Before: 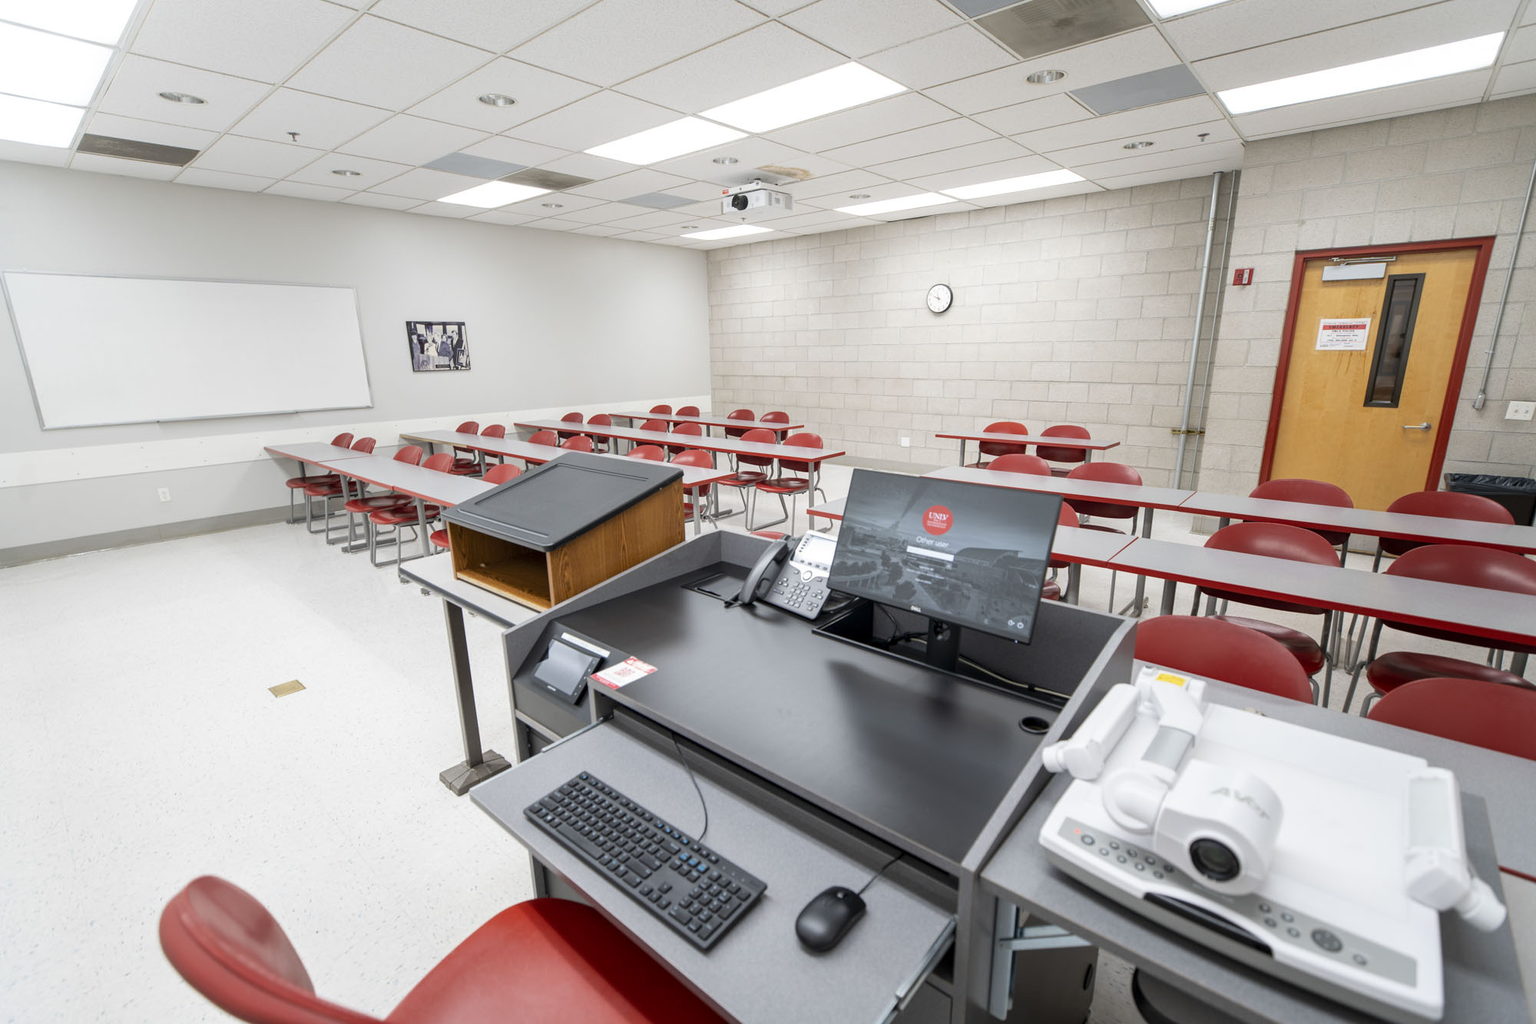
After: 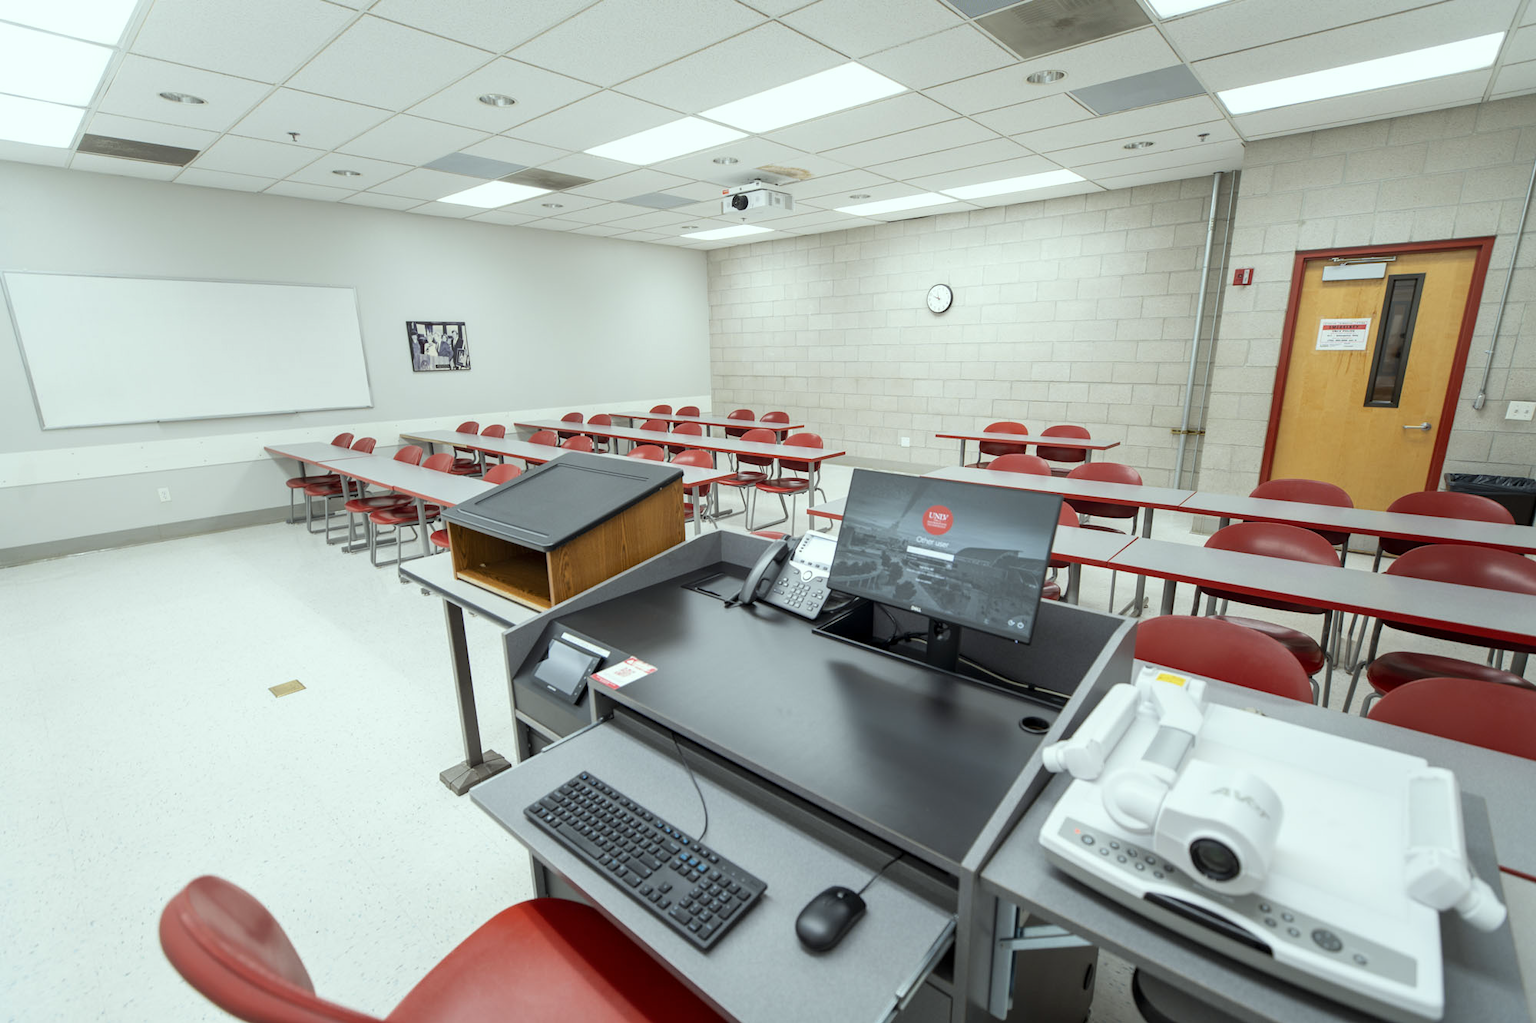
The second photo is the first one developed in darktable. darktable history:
color correction: highlights a* -6.6, highlights b* 0.611
